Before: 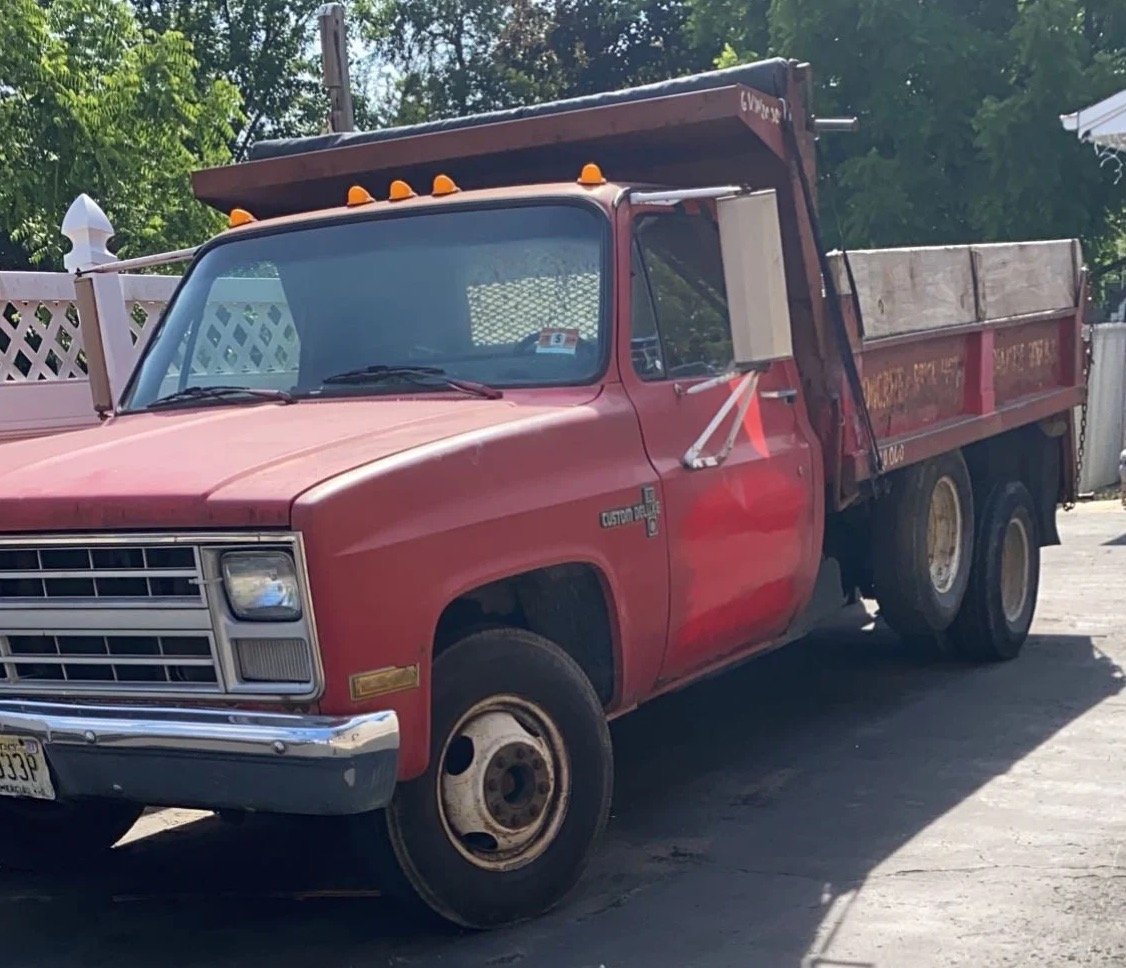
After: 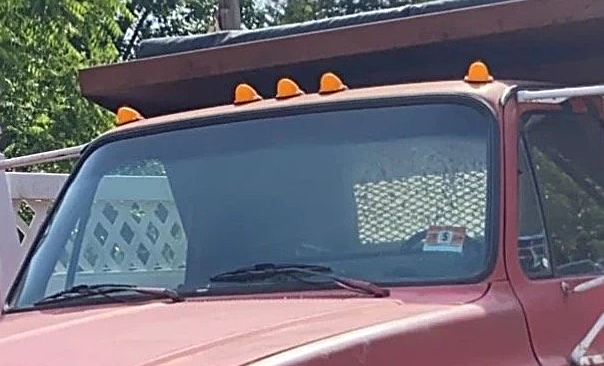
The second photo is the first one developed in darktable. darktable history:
sharpen: on, module defaults
crop: left 10.121%, top 10.631%, right 36.218%, bottom 51.526%
